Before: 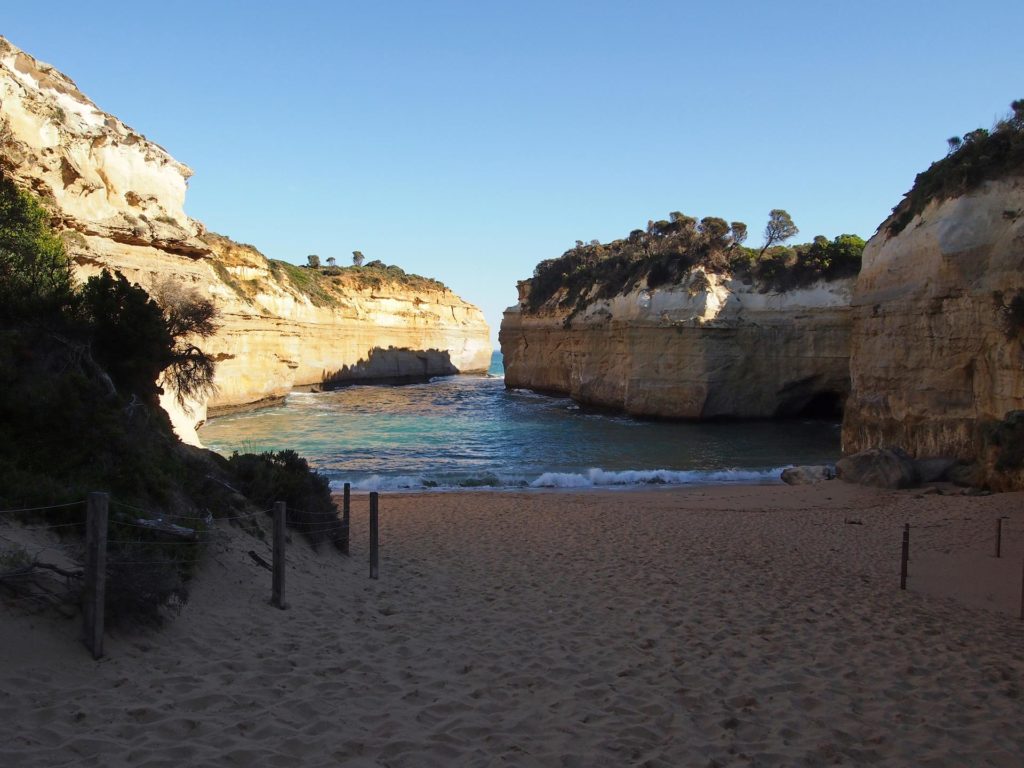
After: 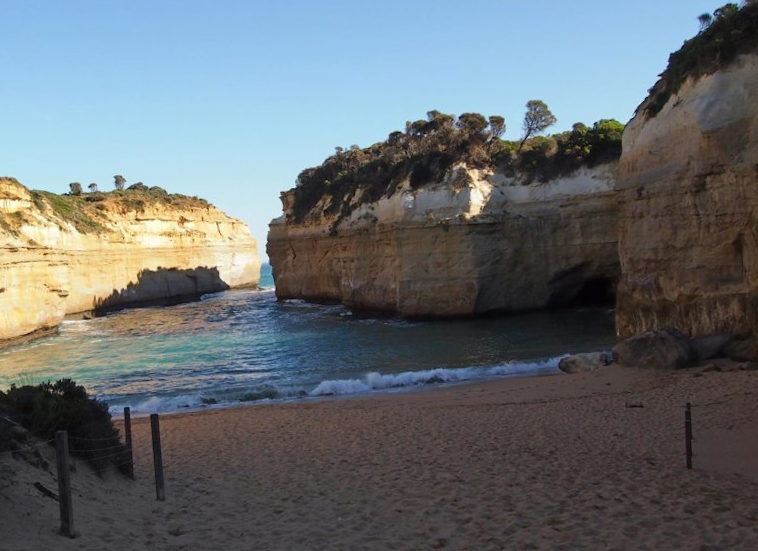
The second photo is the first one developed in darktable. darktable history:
rotate and perspective: rotation -4.57°, crop left 0.054, crop right 0.944, crop top 0.087, crop bottom 0.914
crop and rotate: left 20.74%, top 7.912%, right 0.375%, bottom 13.378%
